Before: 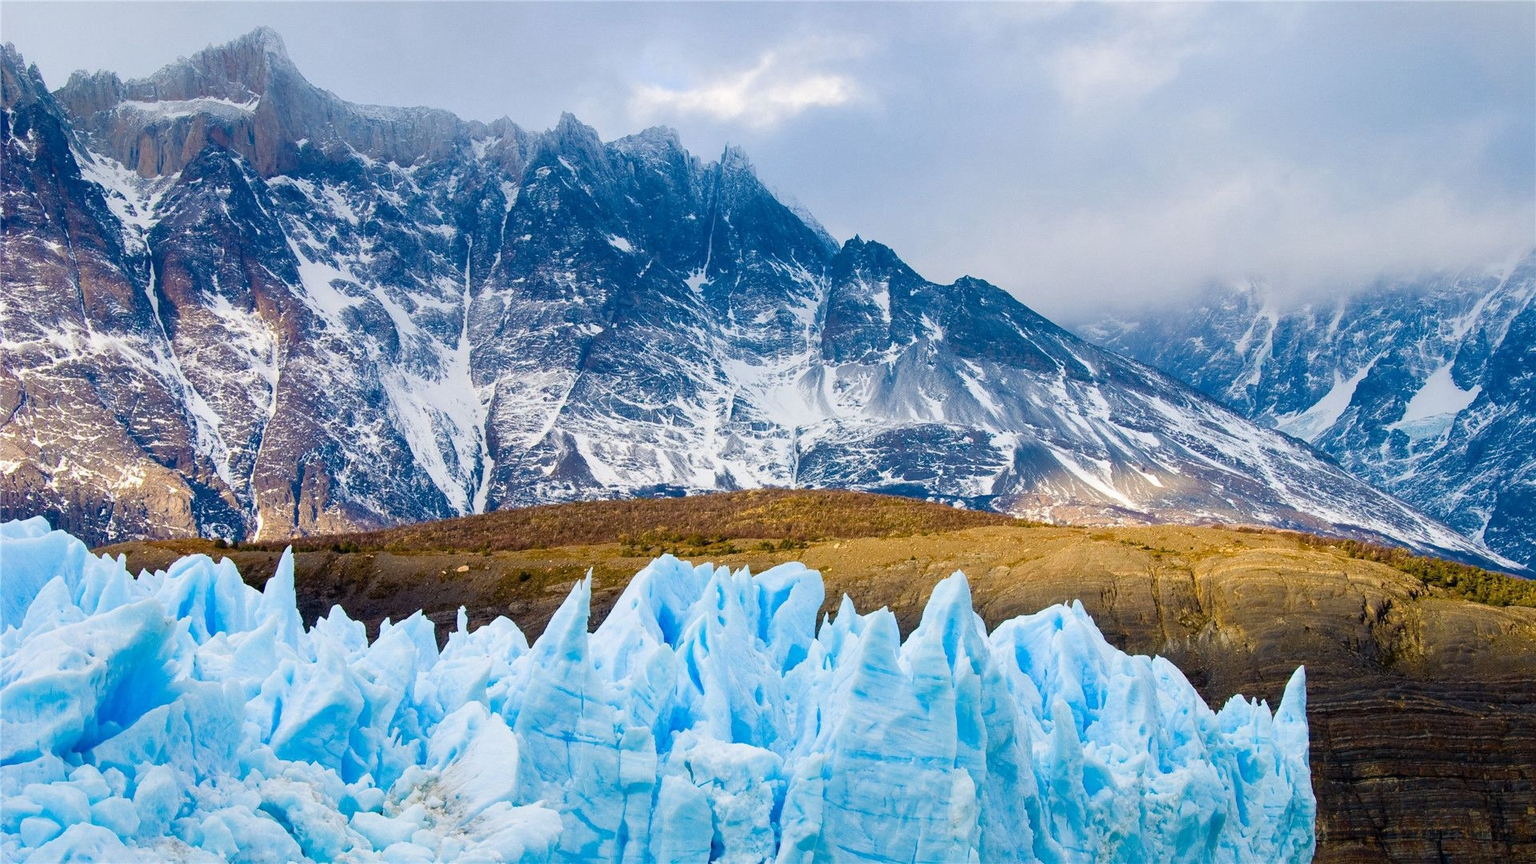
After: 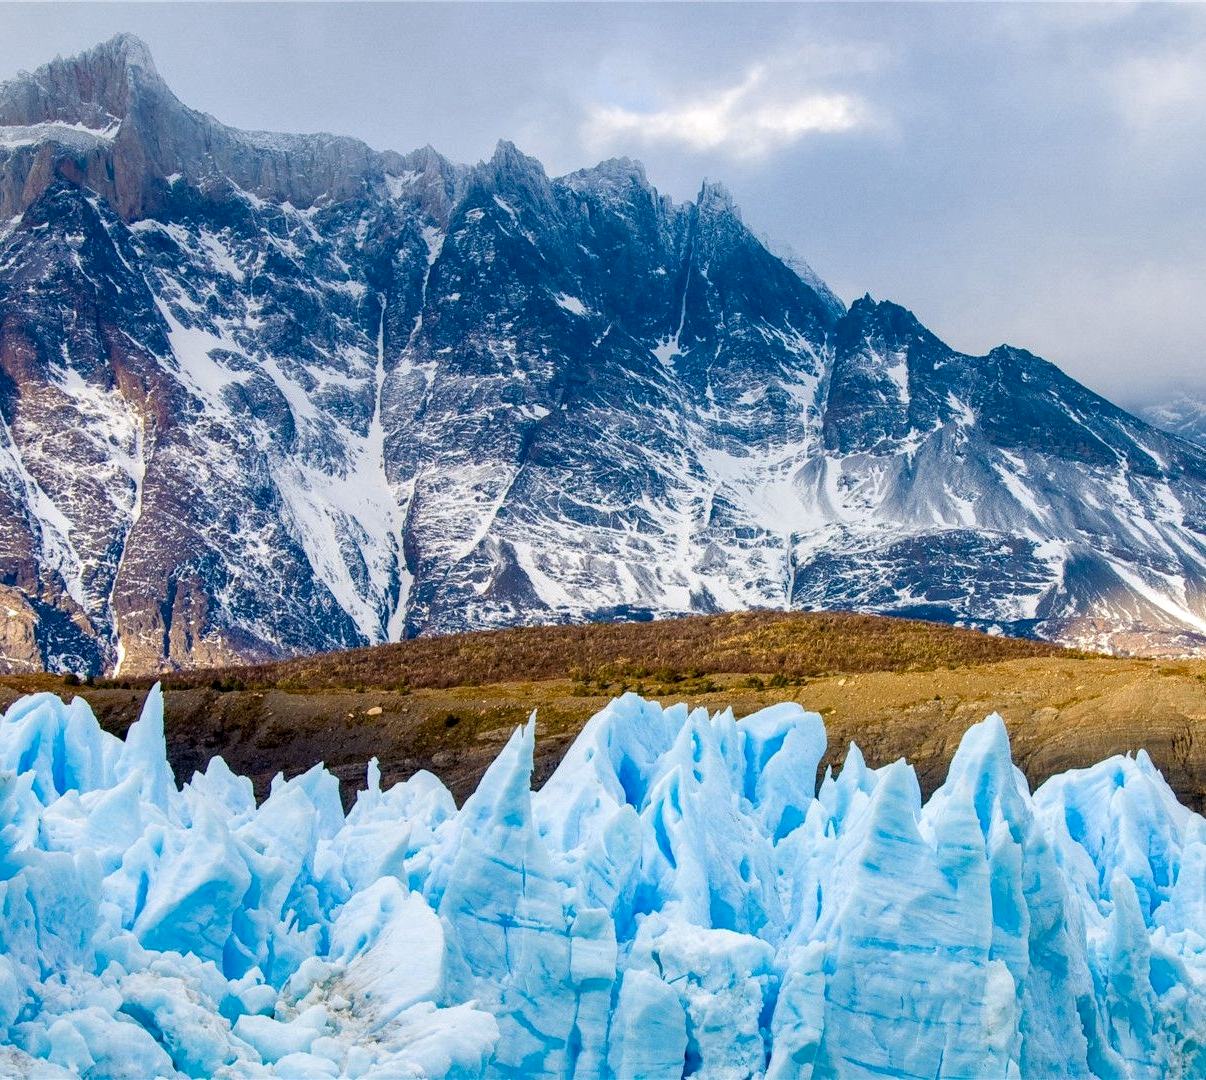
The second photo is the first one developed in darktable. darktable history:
local contrast: shadows 94%
crop: left 10.644%, right 26.528%
